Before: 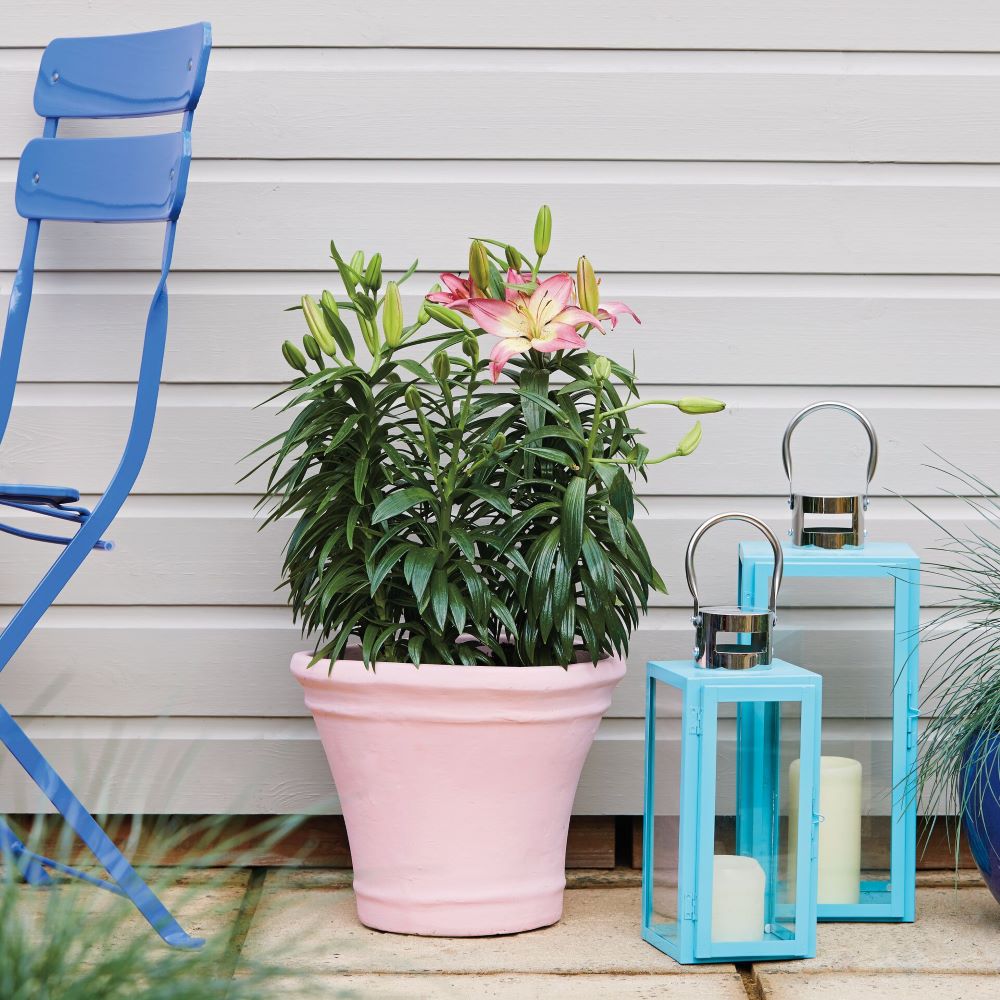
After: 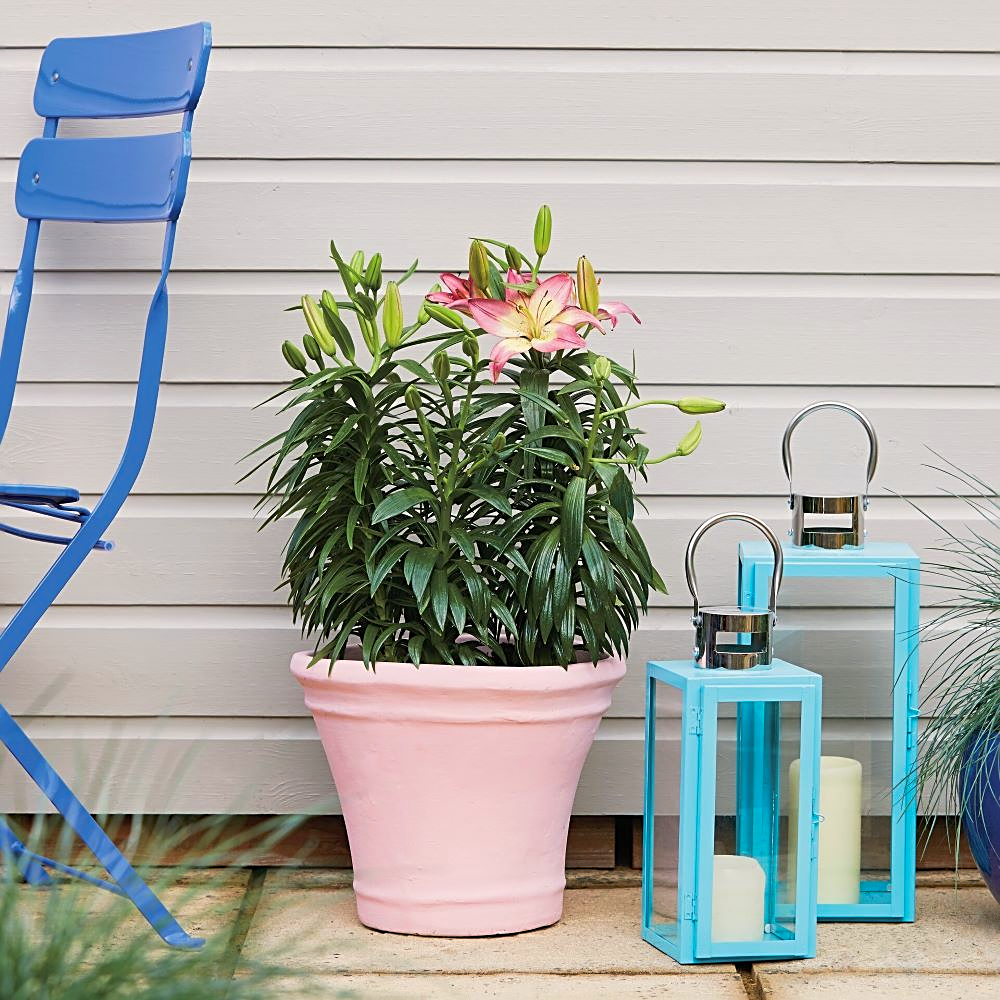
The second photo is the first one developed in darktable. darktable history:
sharpen: on, module defaults
color correction: highlights a* 0.671, highlights b* 2.82, saturation 1.09
tone curve: curves: ch0 [(0, 0) (0.15, 0.17) (0.452, 0.437) (0.611, 0.588) (0.751, 0.749) (1, 1)]; ch1 [(0, 0) (0.325, 0.327) (0.412, 0.45) (0.453, 0.484) (0.5, 0.501) (0.541, 0.55) (0.617, 0.612) (0.695, 0.697) (1, 1)]; ch2 [(0, 0) (0.386, 0.397) (0.452, 0.459) (0.505, 0.498) (0.524, 0.547) (0.574, 0.566) (0.633, 0.641) (1, 1)], preserve colors none
